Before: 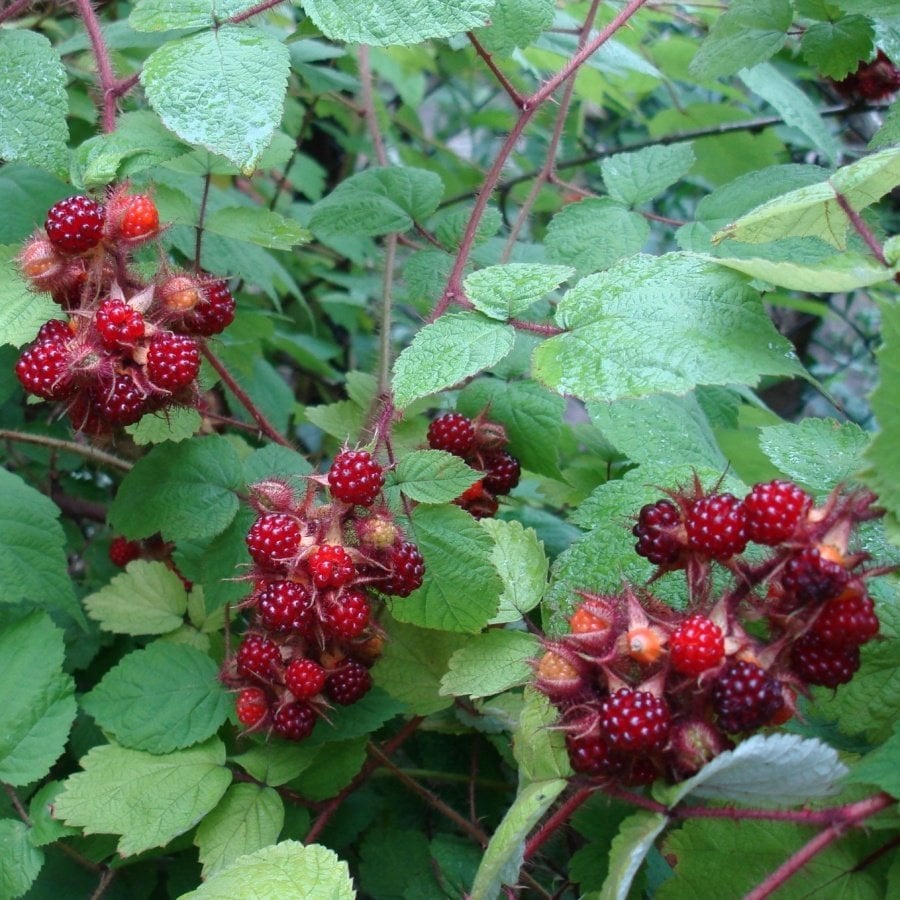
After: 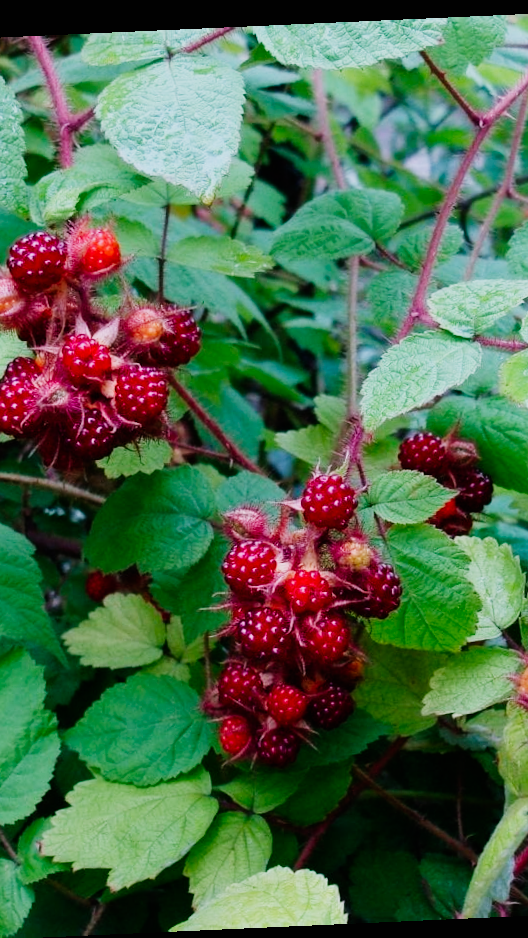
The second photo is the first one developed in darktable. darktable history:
crop: left 5.114%, right 38.589%
sigmoid: contrast 1.7, skew -0.2, preserve hue 0%, red attenuation 0.1, red rotation 0.035, green attenuation 0.1, green rotation -0.017, blue attenuation 0.15, blue rotation -0.052, base primaries Rec2020
color balance rgb: perceptual saturation grading › global saturation 20%, global vibrance 20%
white balance: red 1.05, blue 1.072
rotate and perspective: rotation -2.56°, automatic cropping off
